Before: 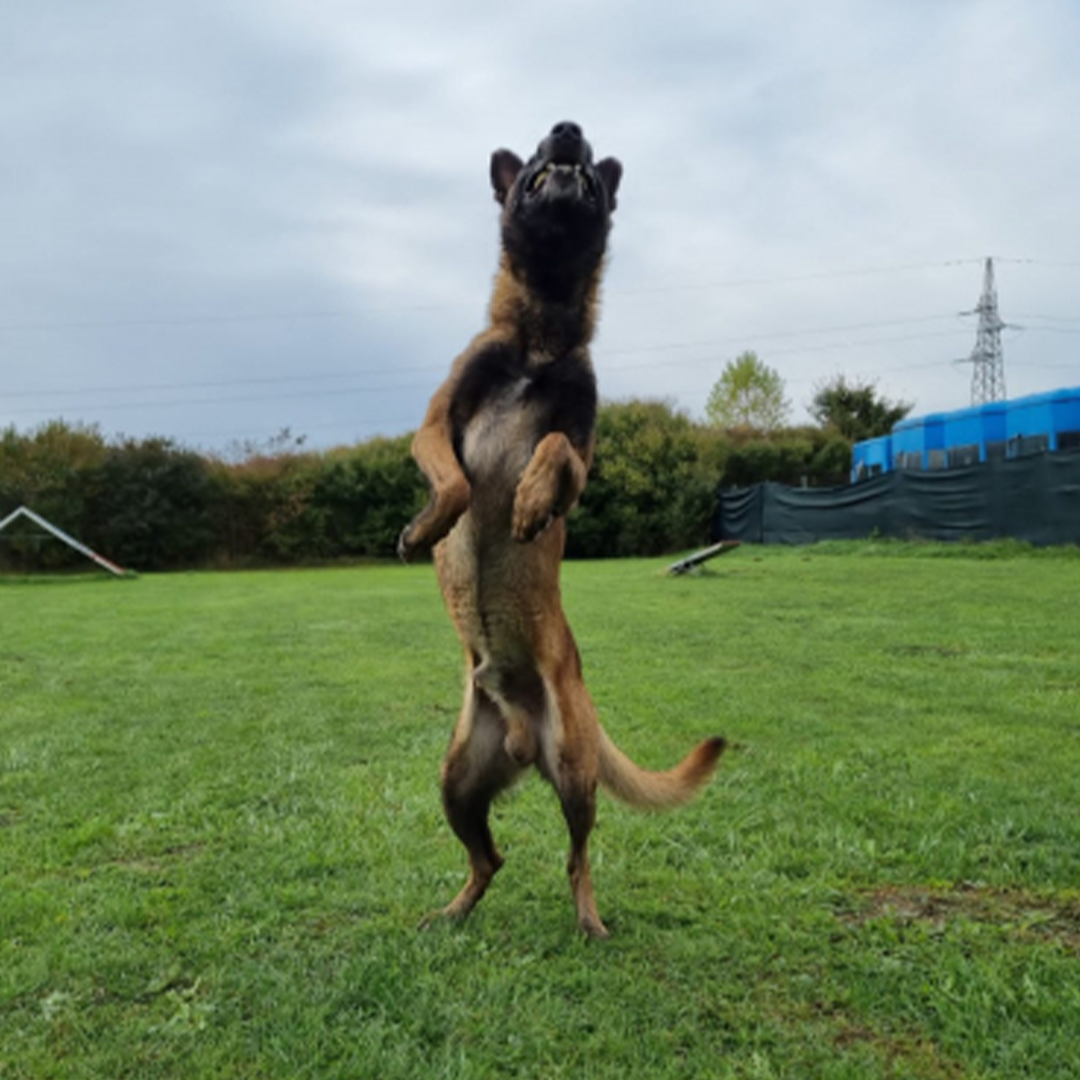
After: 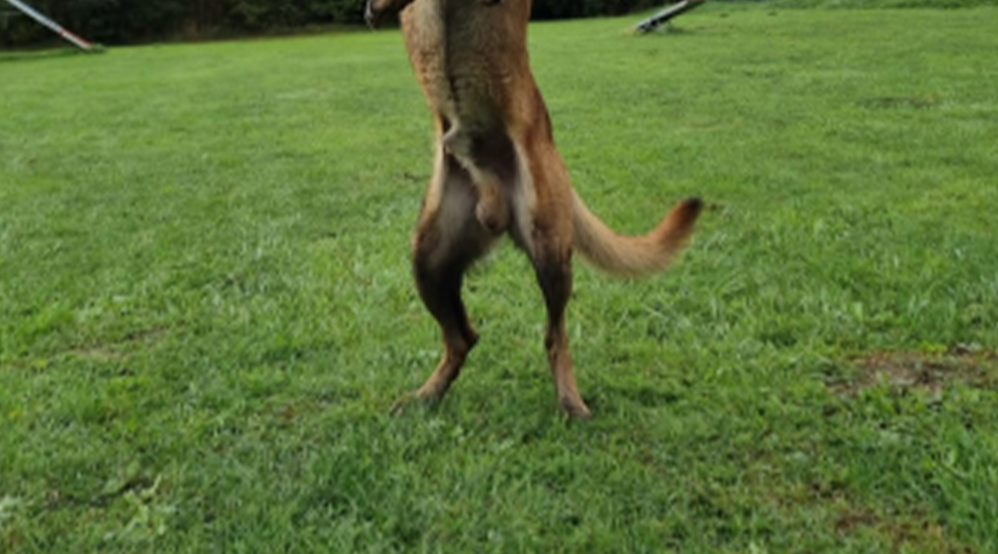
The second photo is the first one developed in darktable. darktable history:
crop and rotate: top 46.237%
shadows and highlights: shadows 12, white point adjustment 1.2, soften with gaussian
rotate and perspective: rotation -1.68°, lens shift (vertical) -0.146, crop left 0.049, crop right 0.912, crop top 0.032, crop bottom 0.96
